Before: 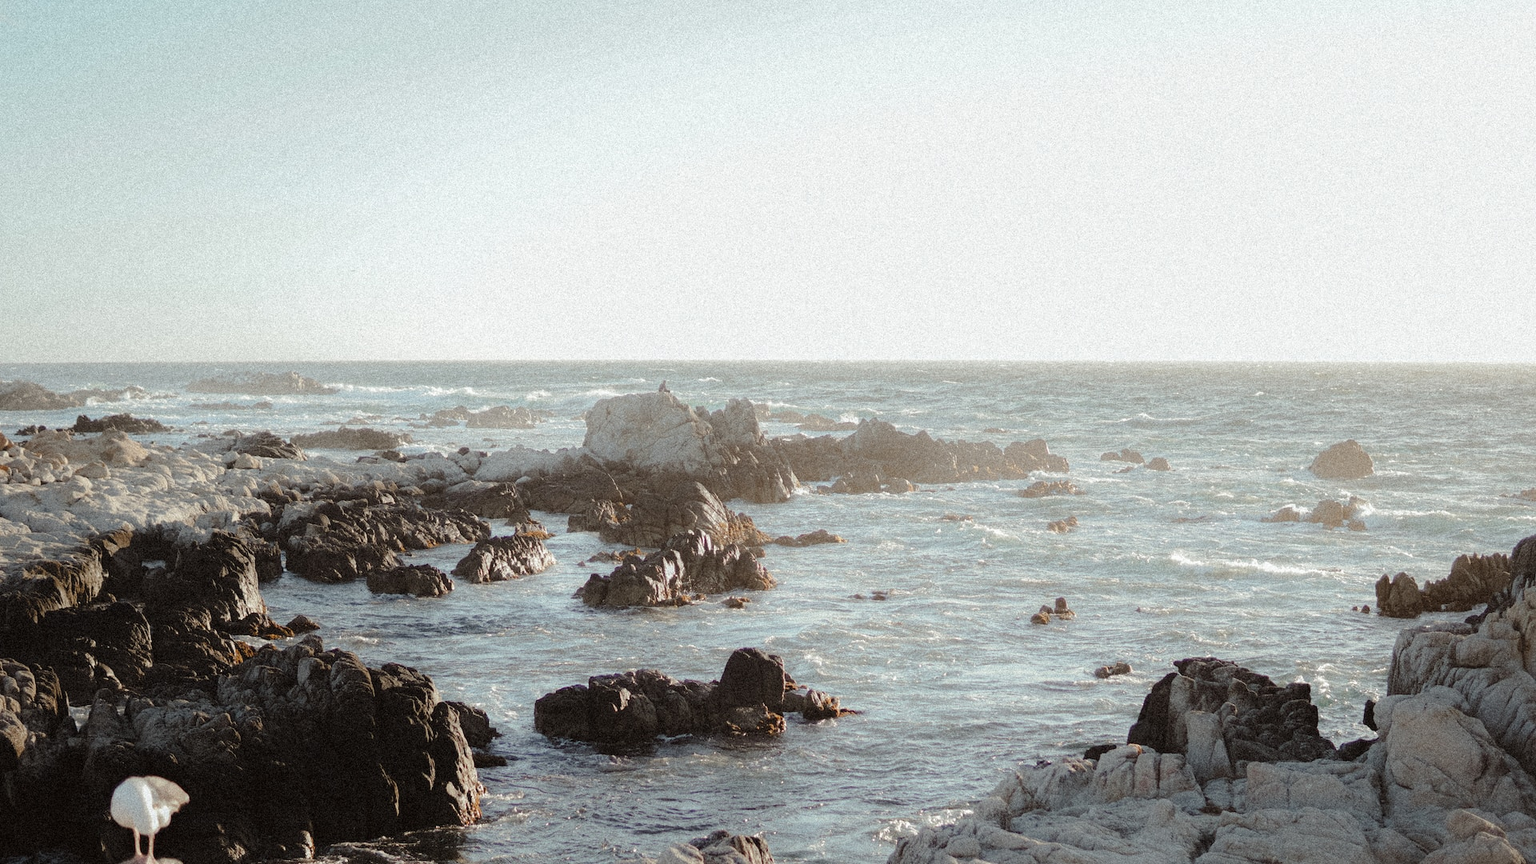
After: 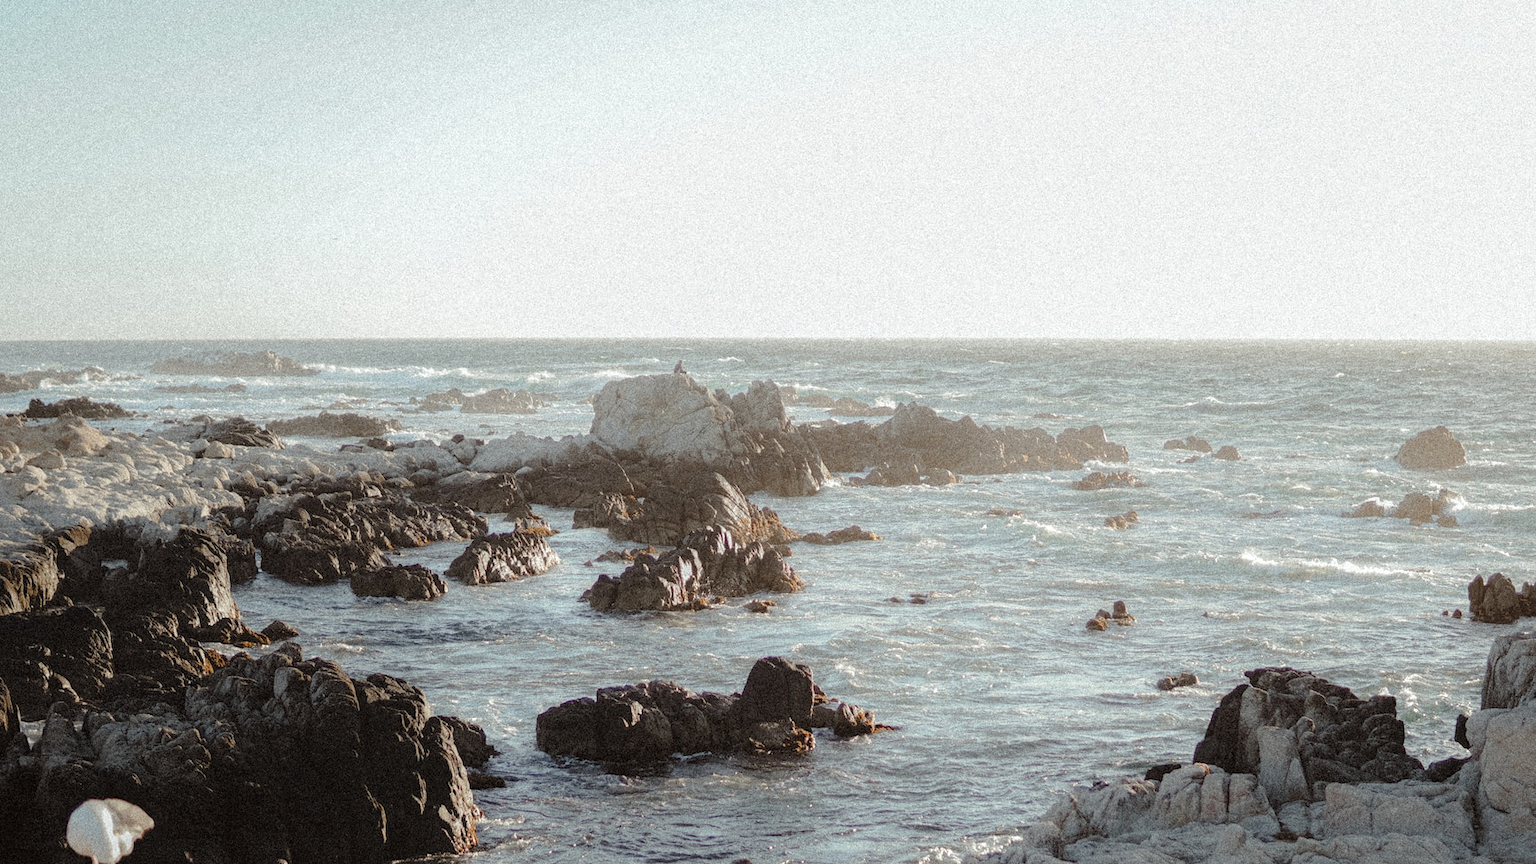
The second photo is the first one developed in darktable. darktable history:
local contrast: detail 115%
crop: left 3.305%, top 6.436%, right 6.389%, bottom 3.258%
